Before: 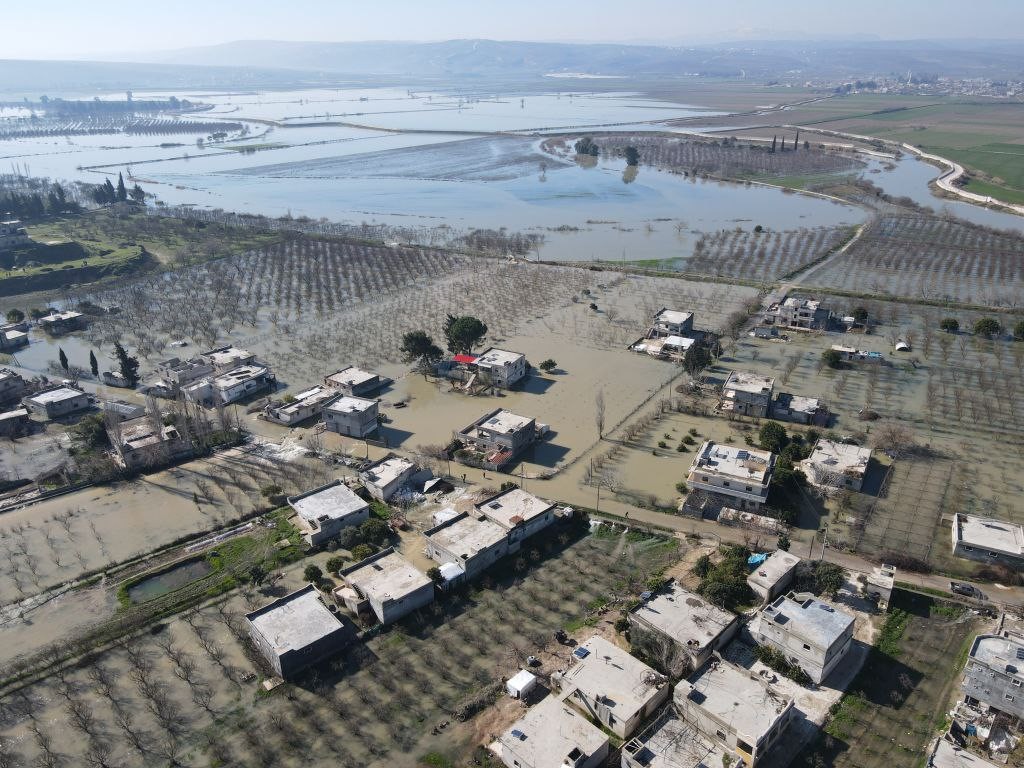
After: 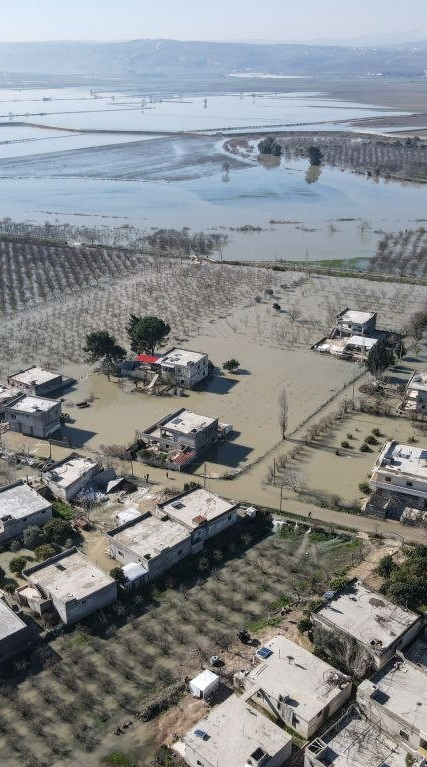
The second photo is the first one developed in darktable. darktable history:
crop: left 31.016%, right 27.235%
local contrast: on, module defaults
contrast brightness saturation: saturation -0.097
